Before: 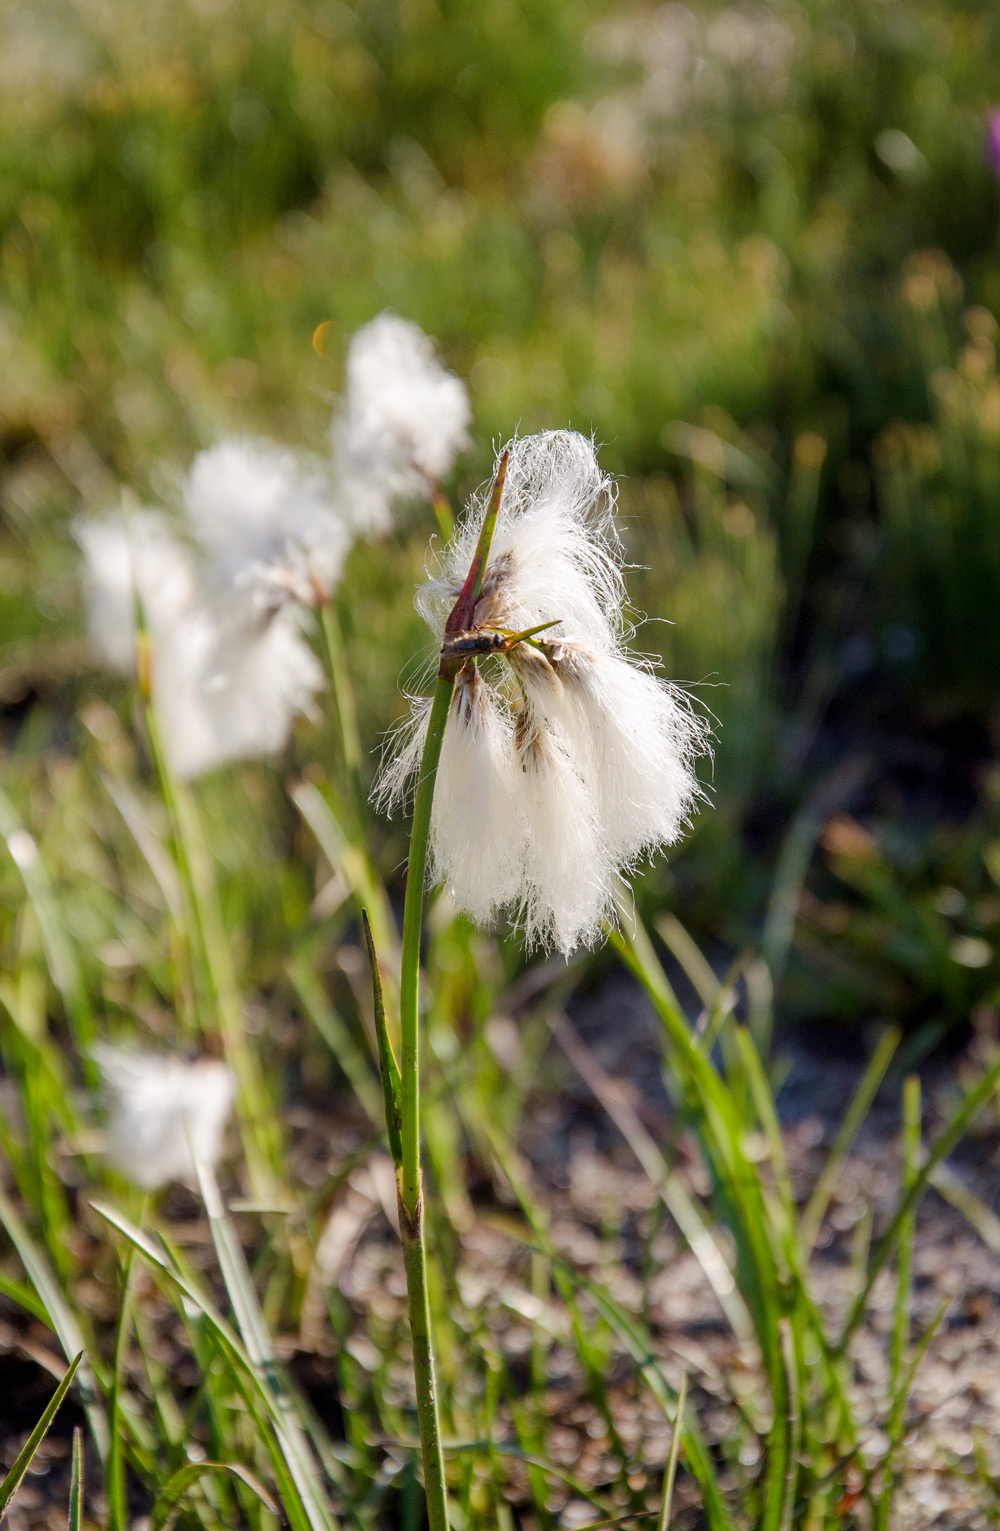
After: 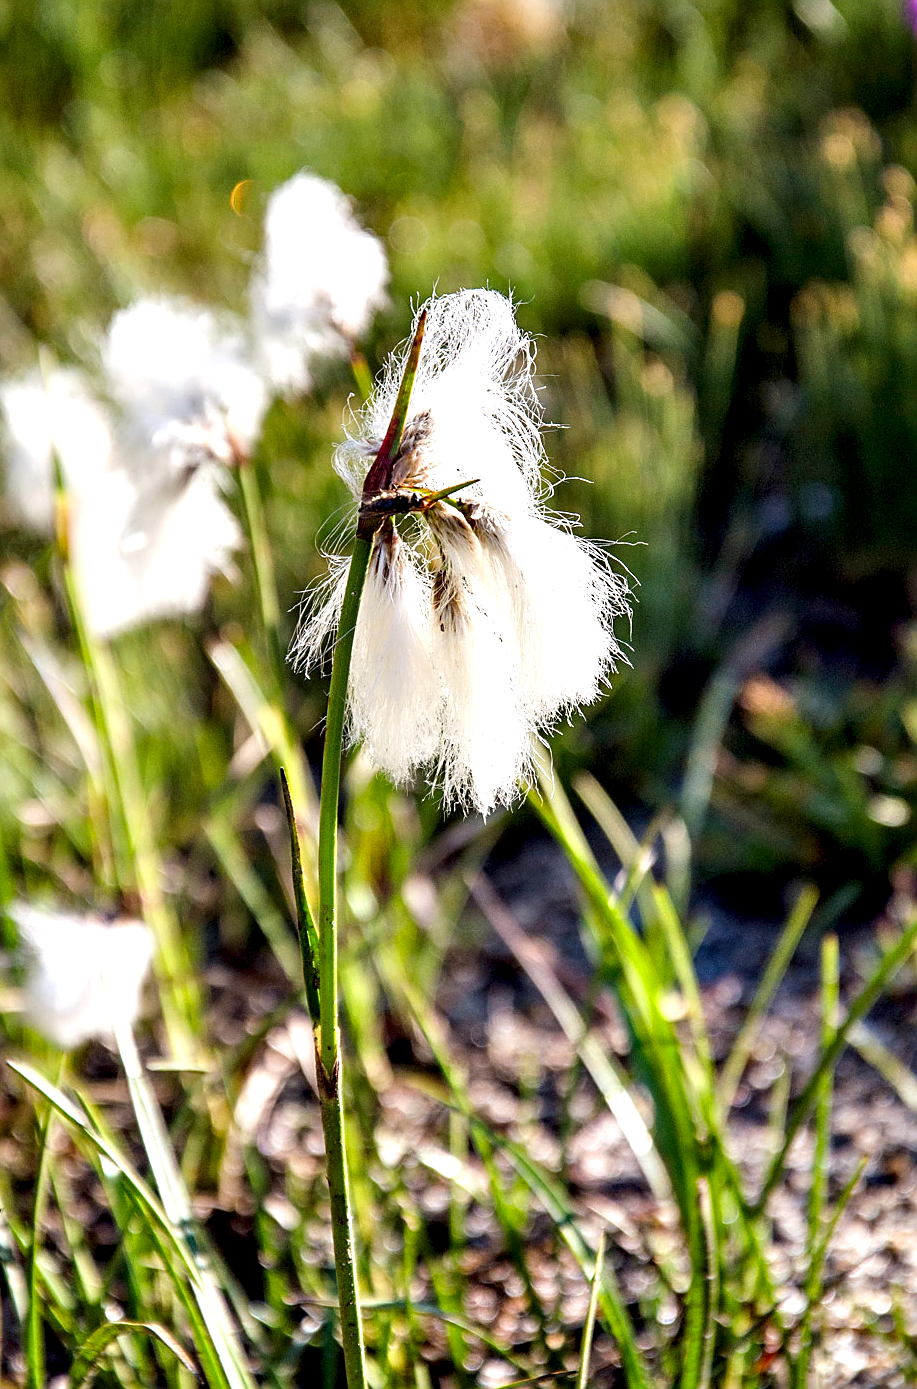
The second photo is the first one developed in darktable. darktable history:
sharpen: on, module defaults
crop and rotate: left 8.262%, top 9.226%
exposure: black level correction 0.001, exposure 0.5 EV, compensate exposure bias true, compensate highlight preservation false
contrast equalizer: octaves 7, y [[0.6 ×6], [0.55 ×6], [0 ×6], [0 ×6], [0 ×6]]
